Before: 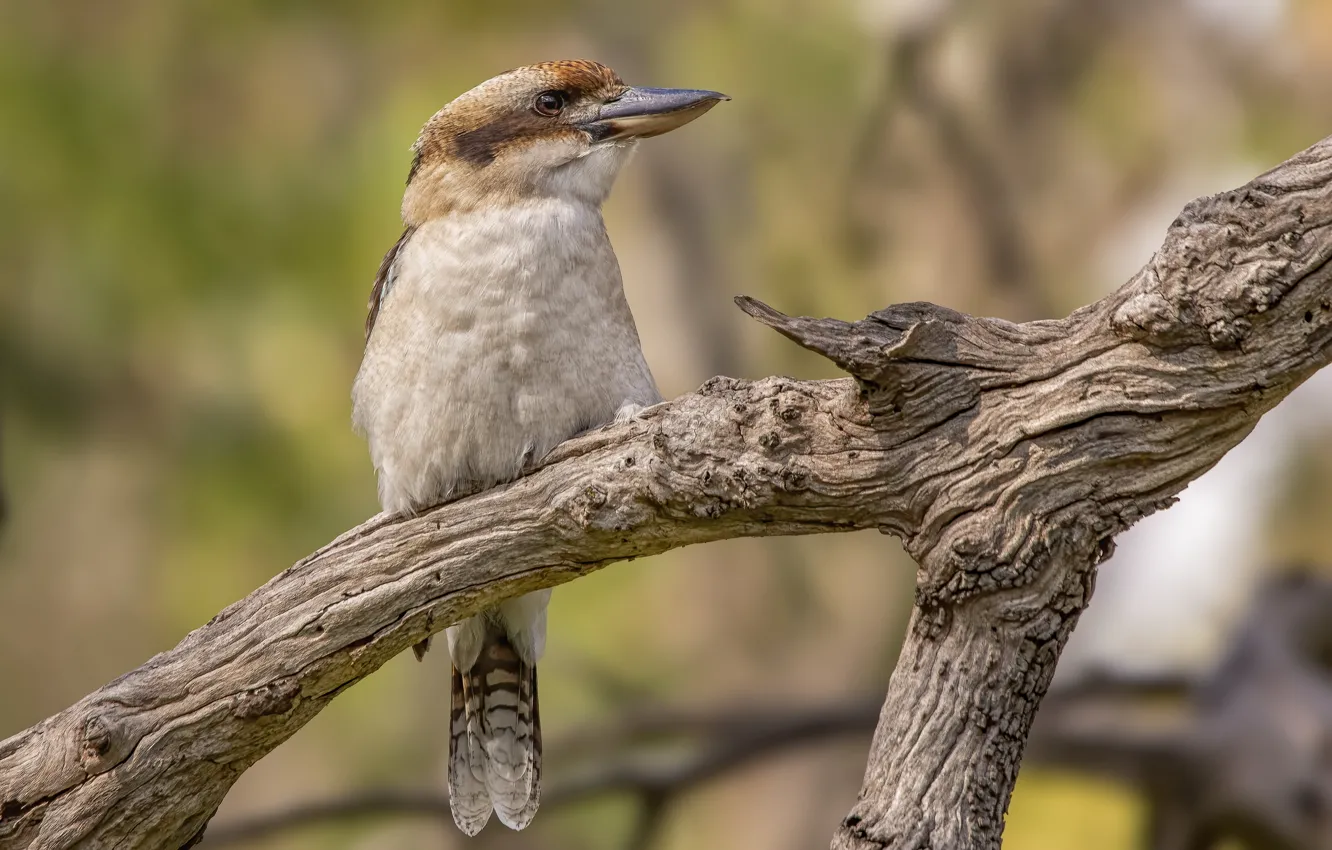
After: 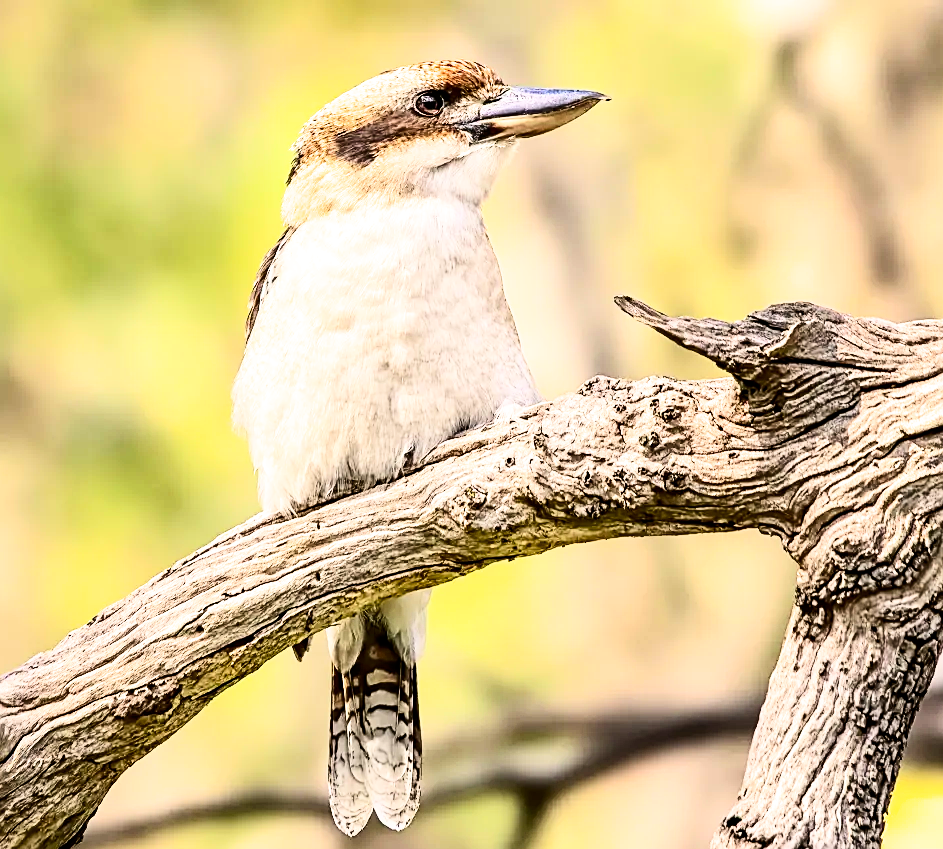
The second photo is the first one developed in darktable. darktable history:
crop and rotate: left 9.03%, right 20.127%
exposure: black level correction 0, exposure 1.2 EV, compensate highlight preservation false
sharpen: on, module defaults
contrast brightness saturation: contrast 0.408, brightness 0.052, saturation 0.252
filmic rgb: black relative exposure -5.13 EV, white relative exposure 3.19 EV, hardness 3.47, contrast 1.203, highlights saturation mix -28.72%
